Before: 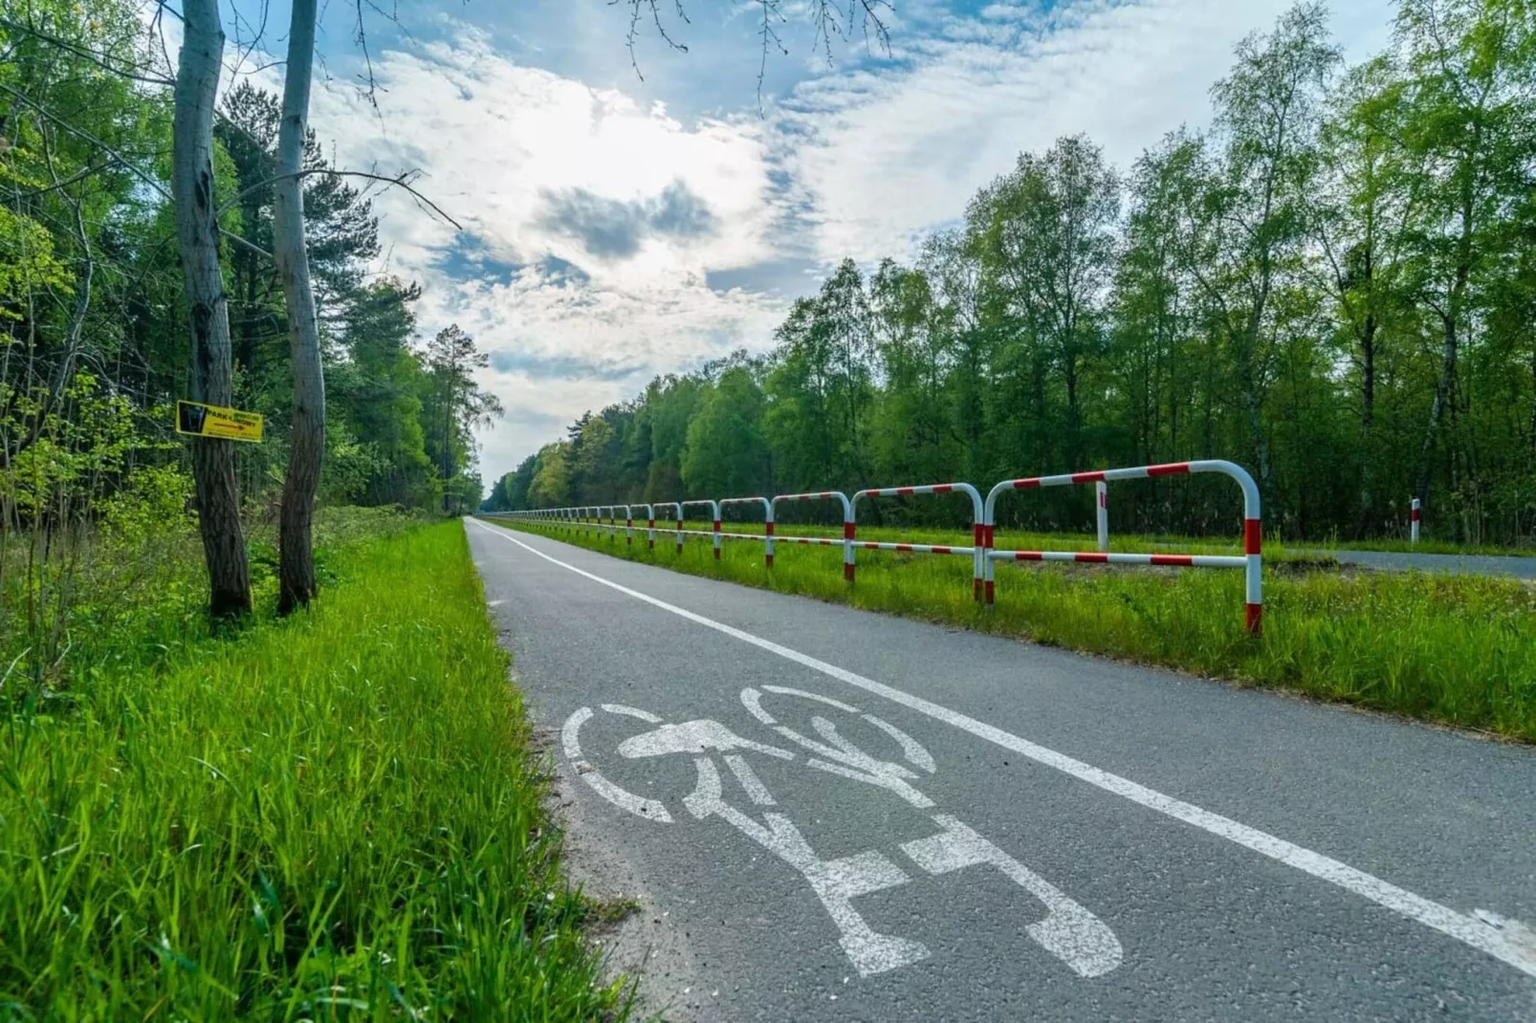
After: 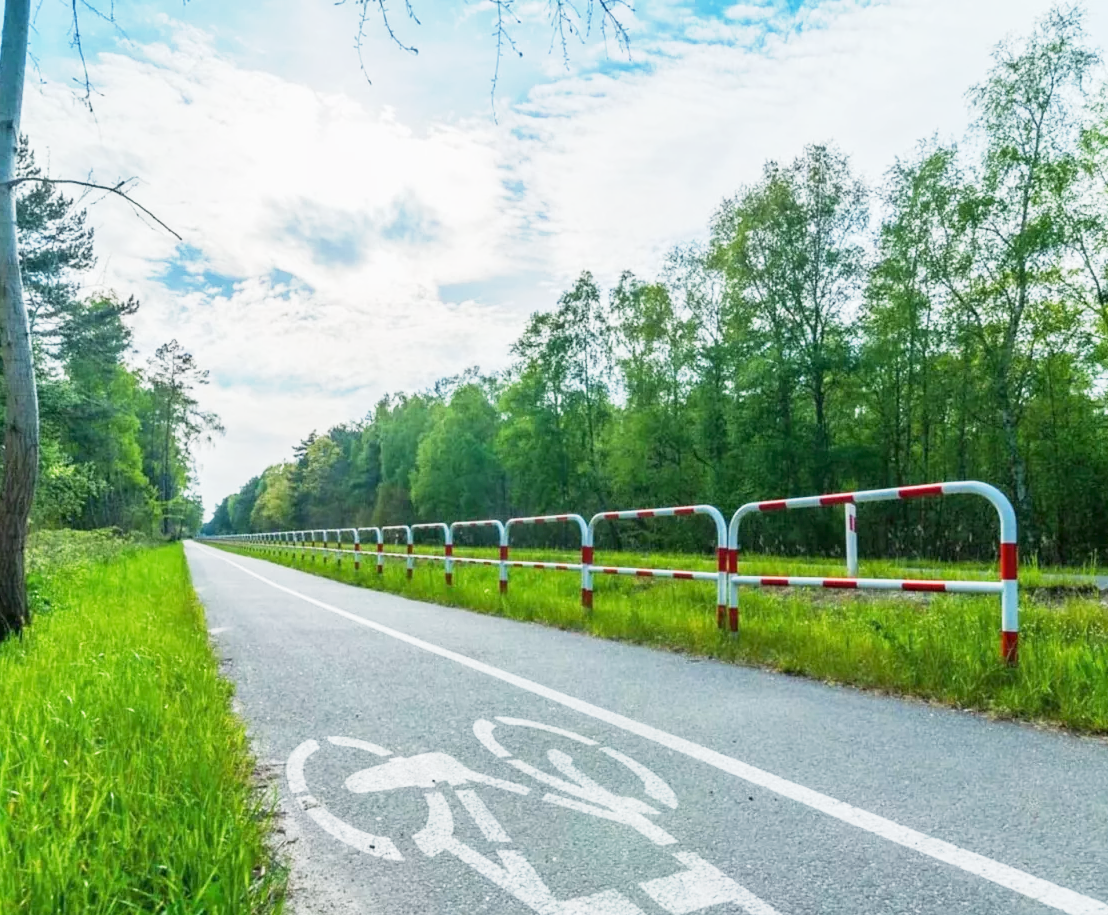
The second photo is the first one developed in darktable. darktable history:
exposure: exposure 0.603 EV, compensate highlight preservation false
crop: left 18.771%, right 12.187%, bottom 14.461%
base curve: curves: ch0 [(0, 0) (0.088, 0.125) (0.176, 0.251) (0.354, 0.501) (0.613, 0.749) (1, 0.877)], preserve colors none
